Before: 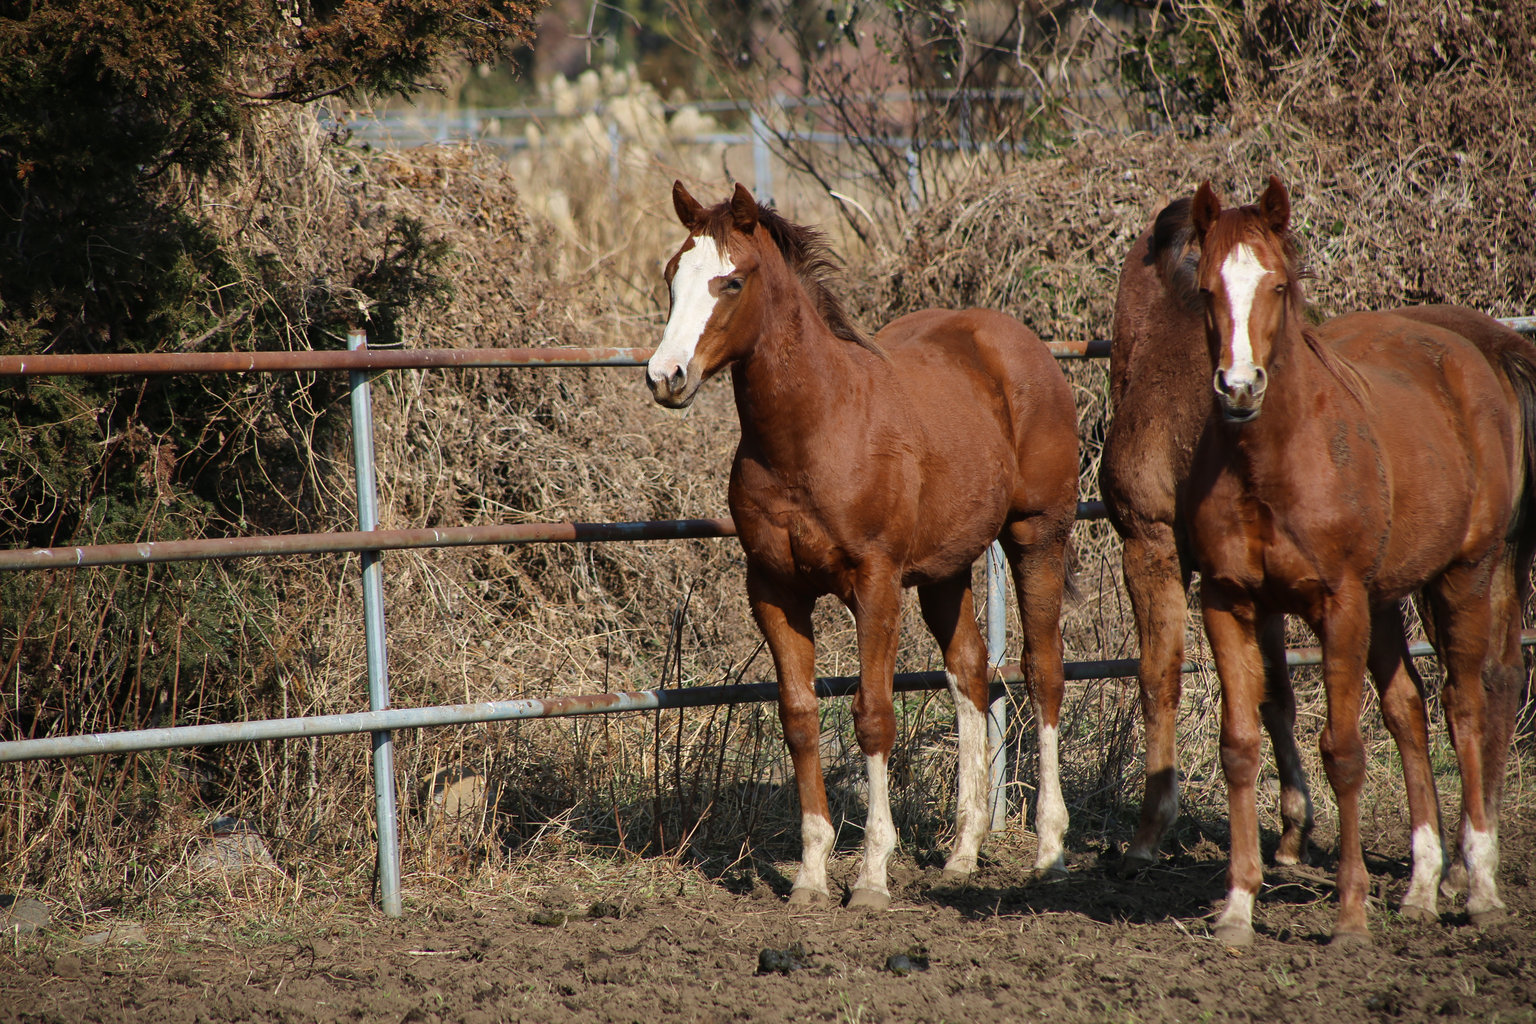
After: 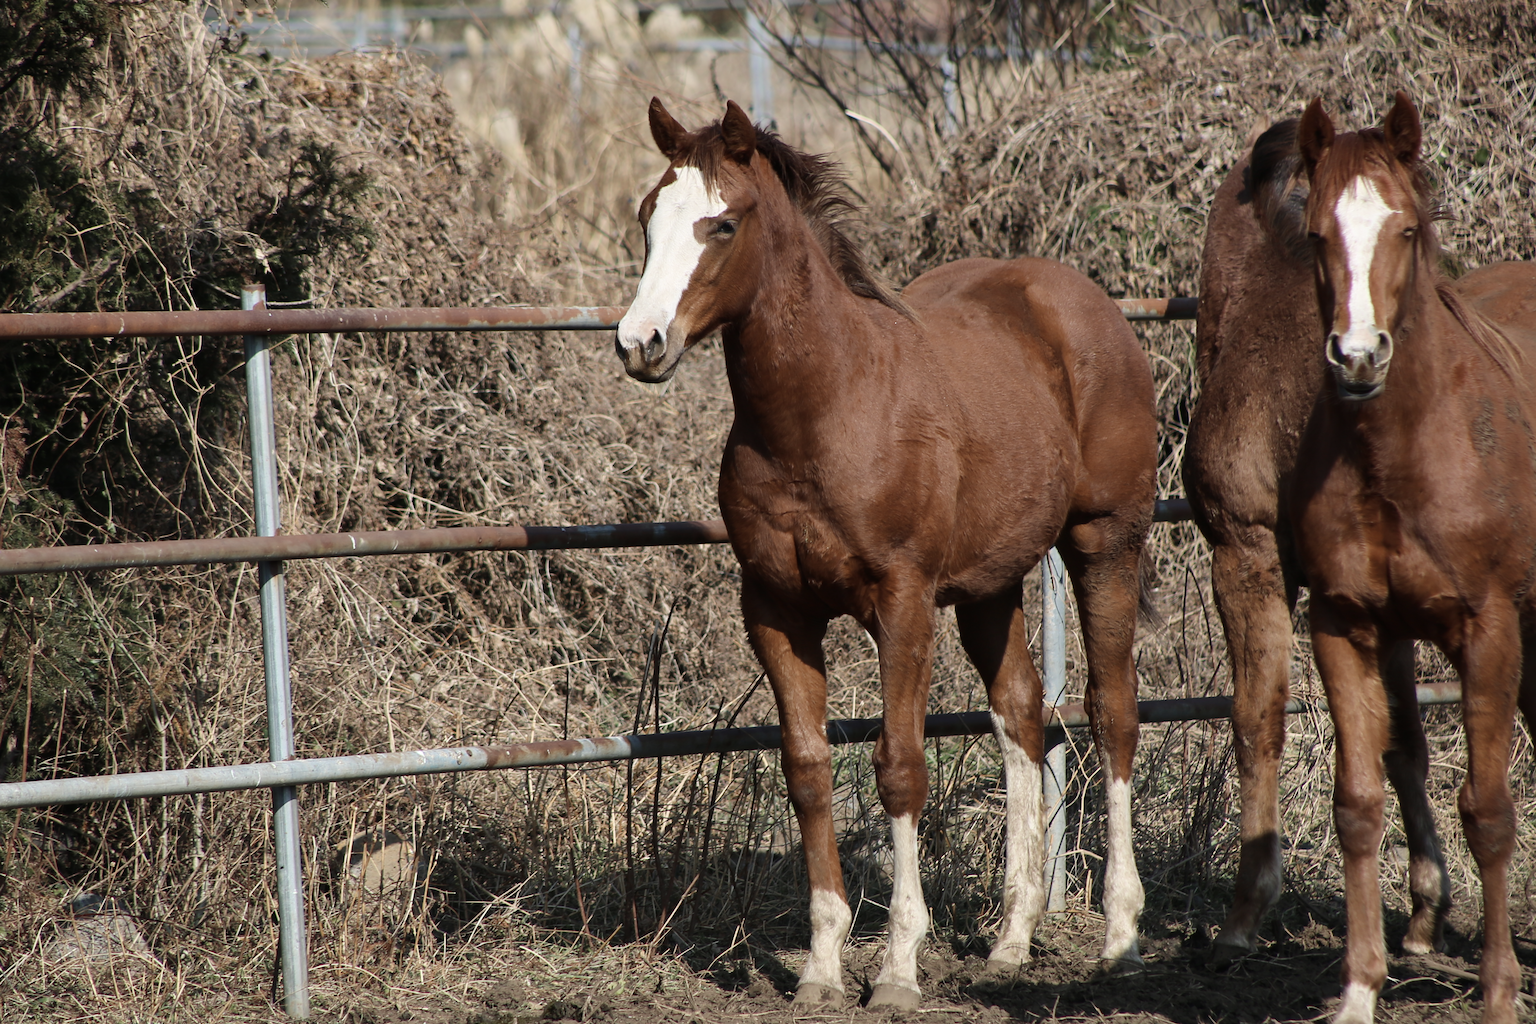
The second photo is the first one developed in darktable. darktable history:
crop and rotate: left 10.071%, top 10.071%, right 10.02%, bottom 10.02%
white balance: emerald 1
contrast brightness saturation: contrast 0.1, saturation -0.3
